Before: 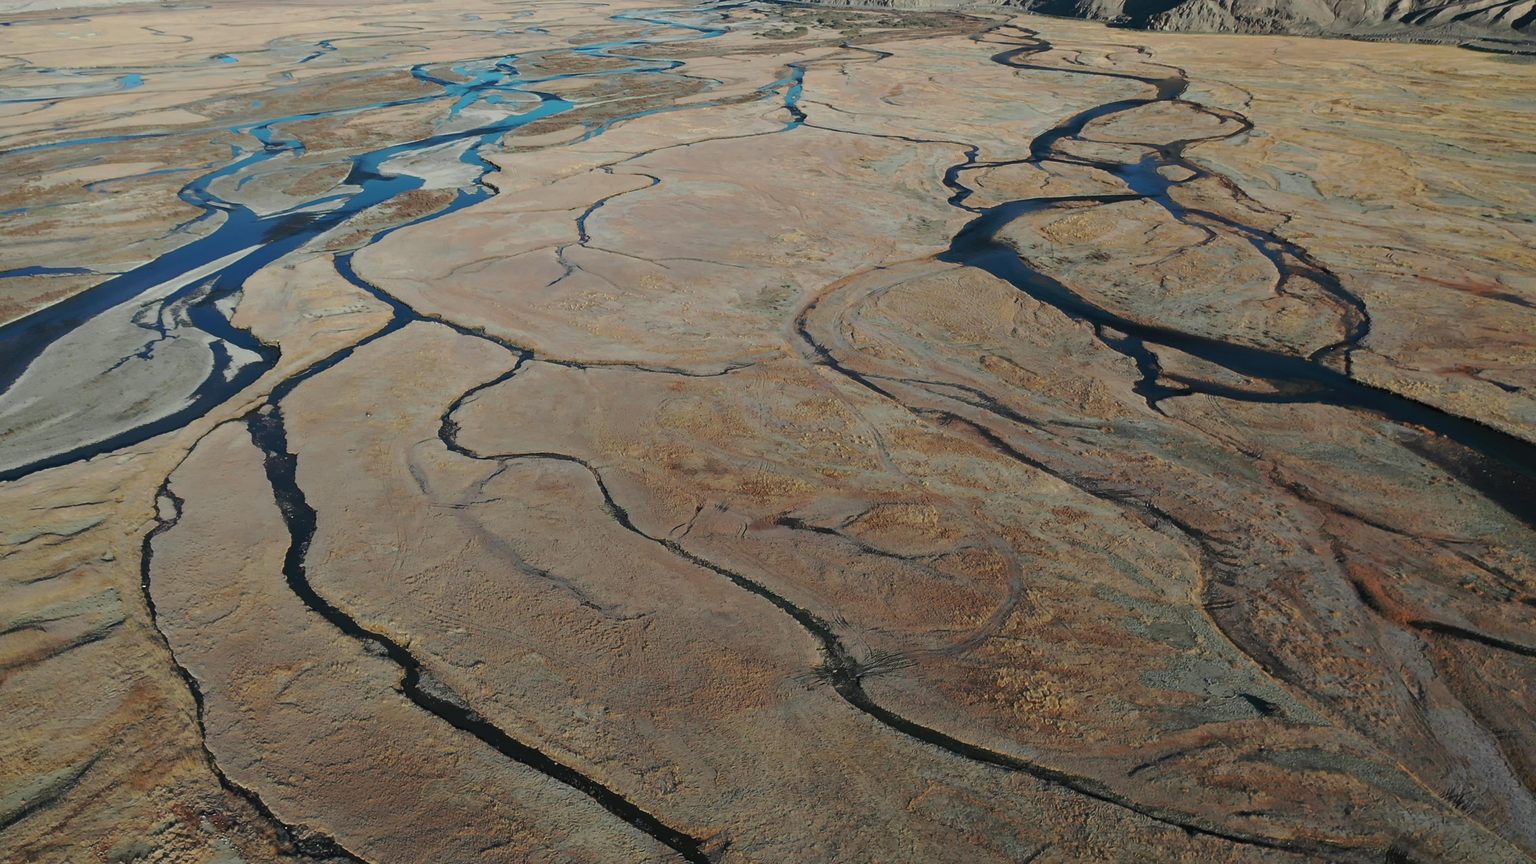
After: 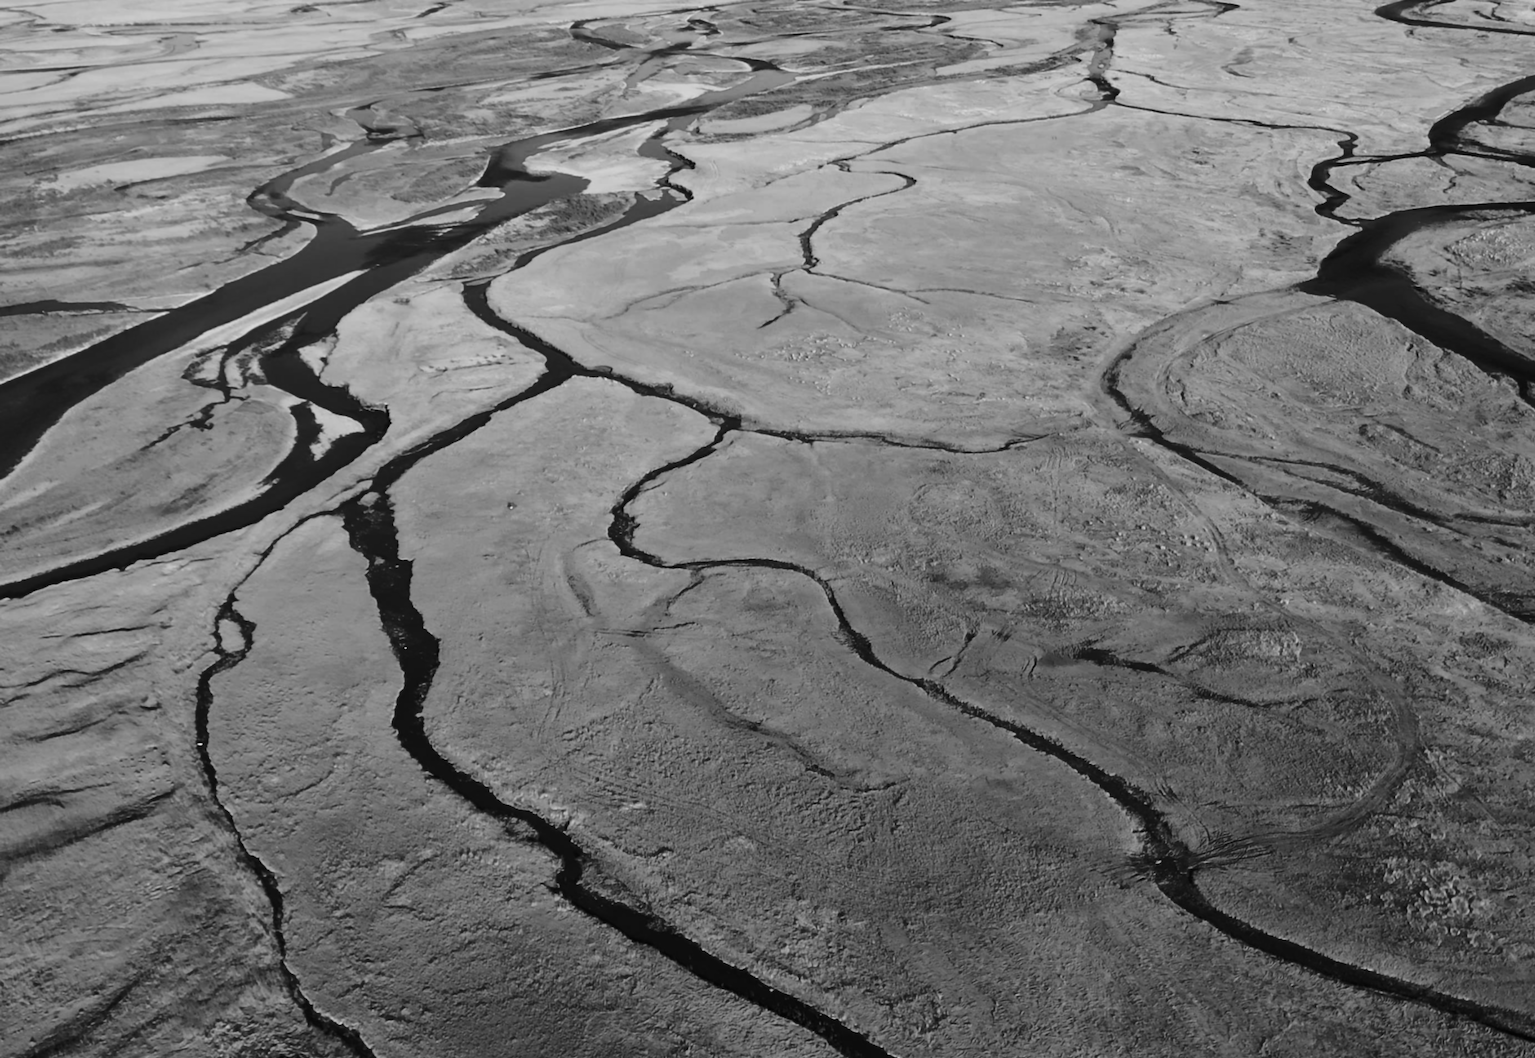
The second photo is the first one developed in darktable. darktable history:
lowpass: radius 0.76, contrast 1.56, saturation 0, unbound 0
crop: top 5.803%, right 27.864%, bottom 5.804%
